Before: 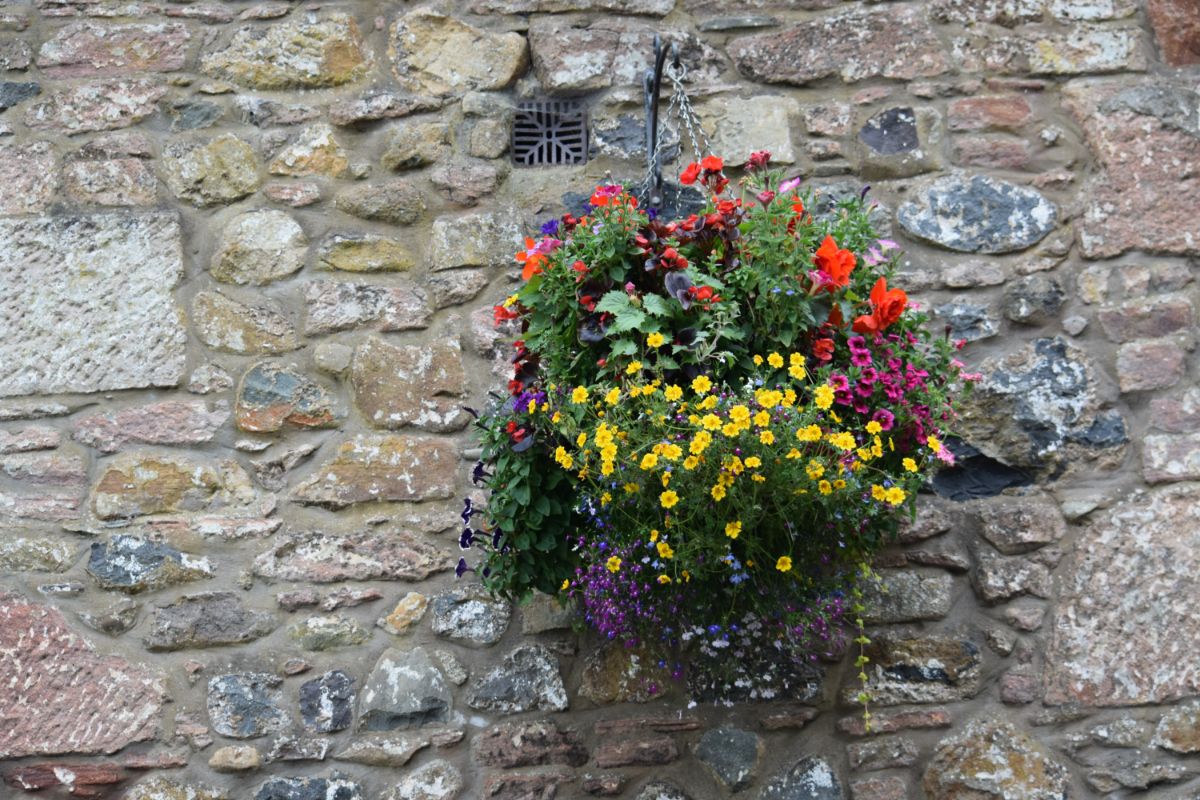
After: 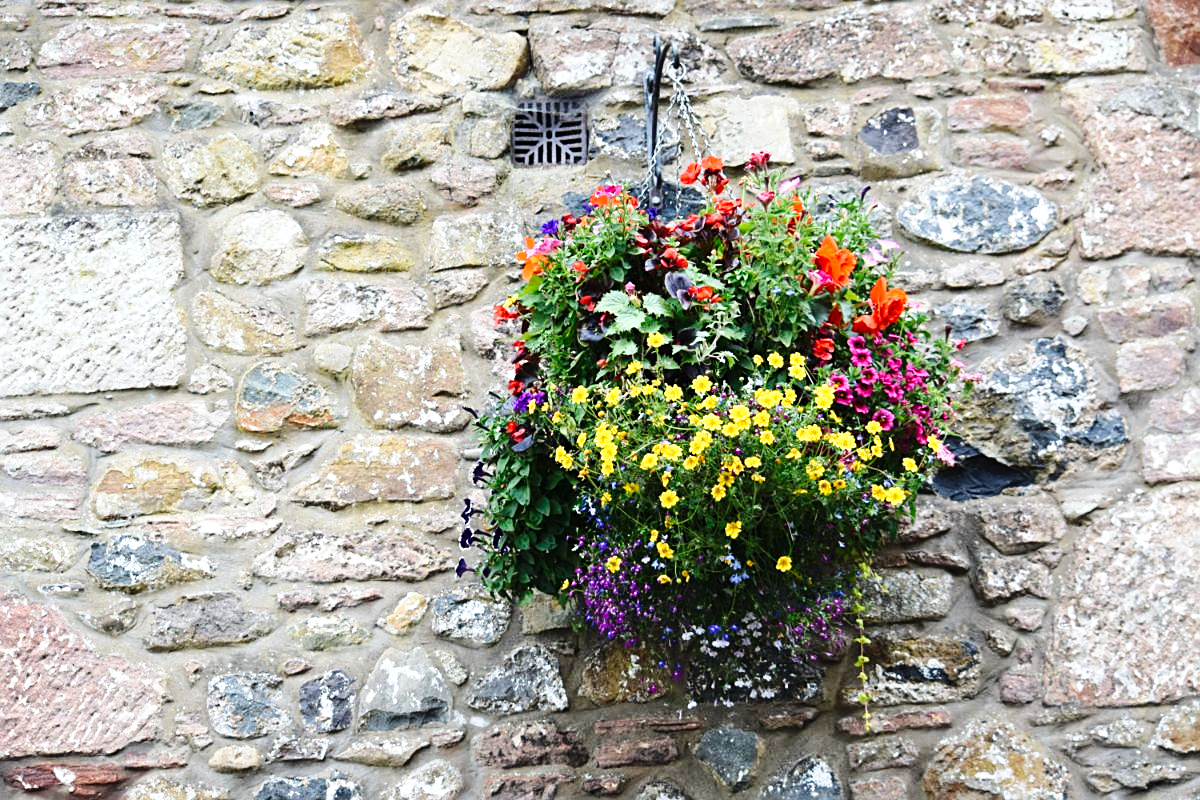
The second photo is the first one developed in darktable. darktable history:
sharpen: on, module defaults
exposure: exposure 0.515 EV, compensate highlight preservation false
base curve: curves: ch0 [(0, 0) (0.036, 0.025) (0.121, 0.166) (0.206, 0.329) (0.605, 0.79) (1, 1)], preserve colors none
